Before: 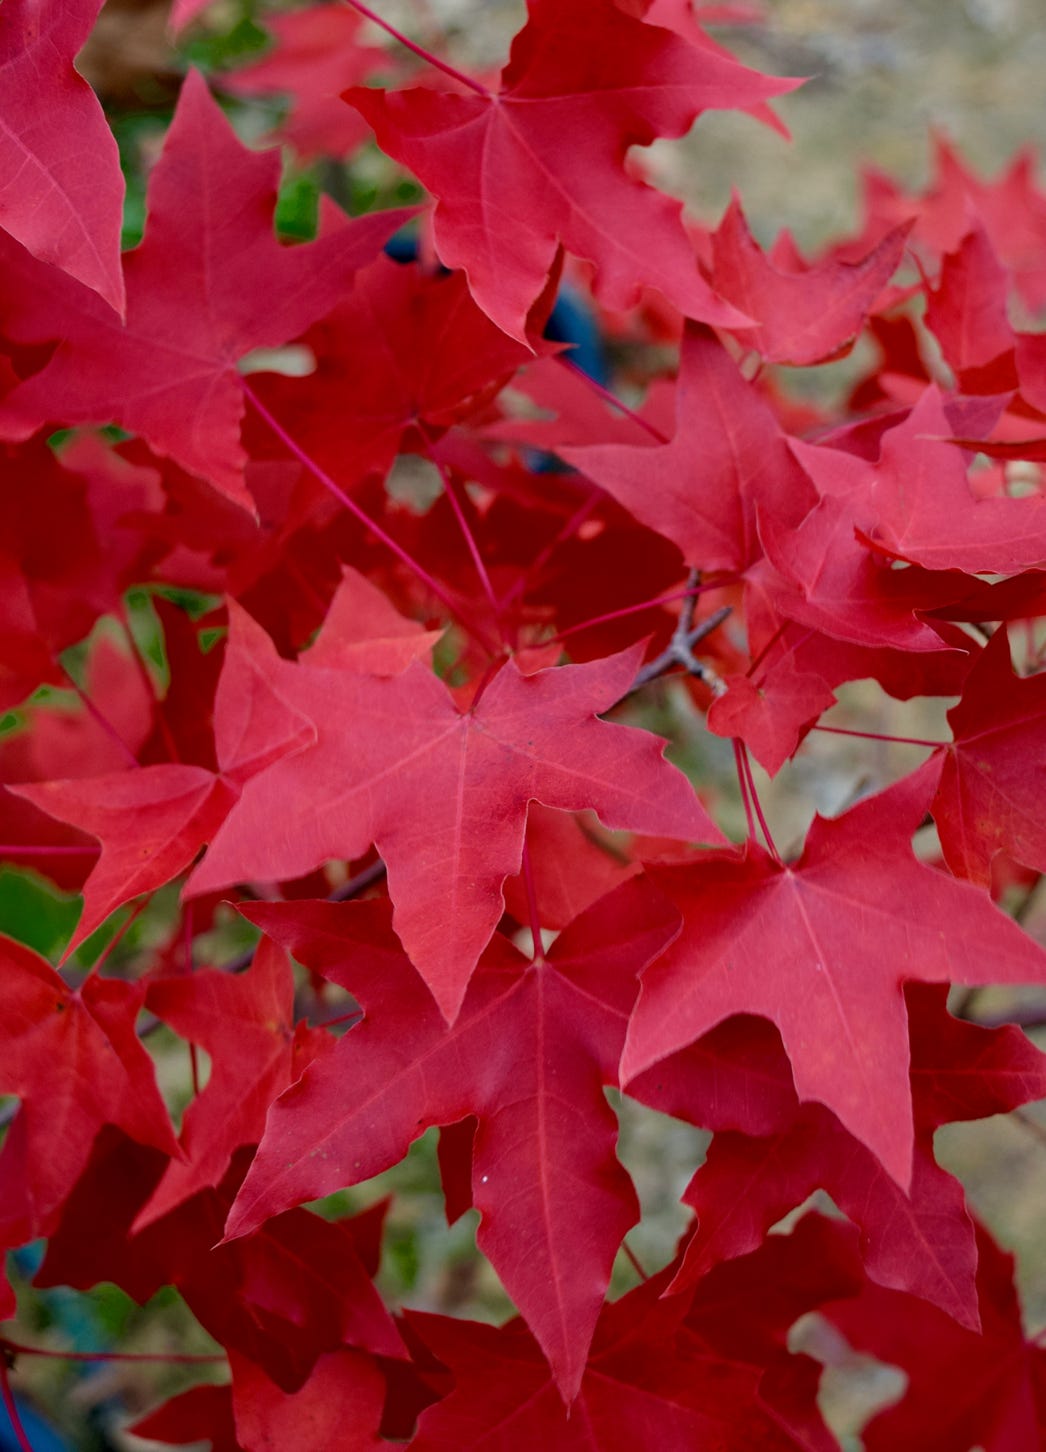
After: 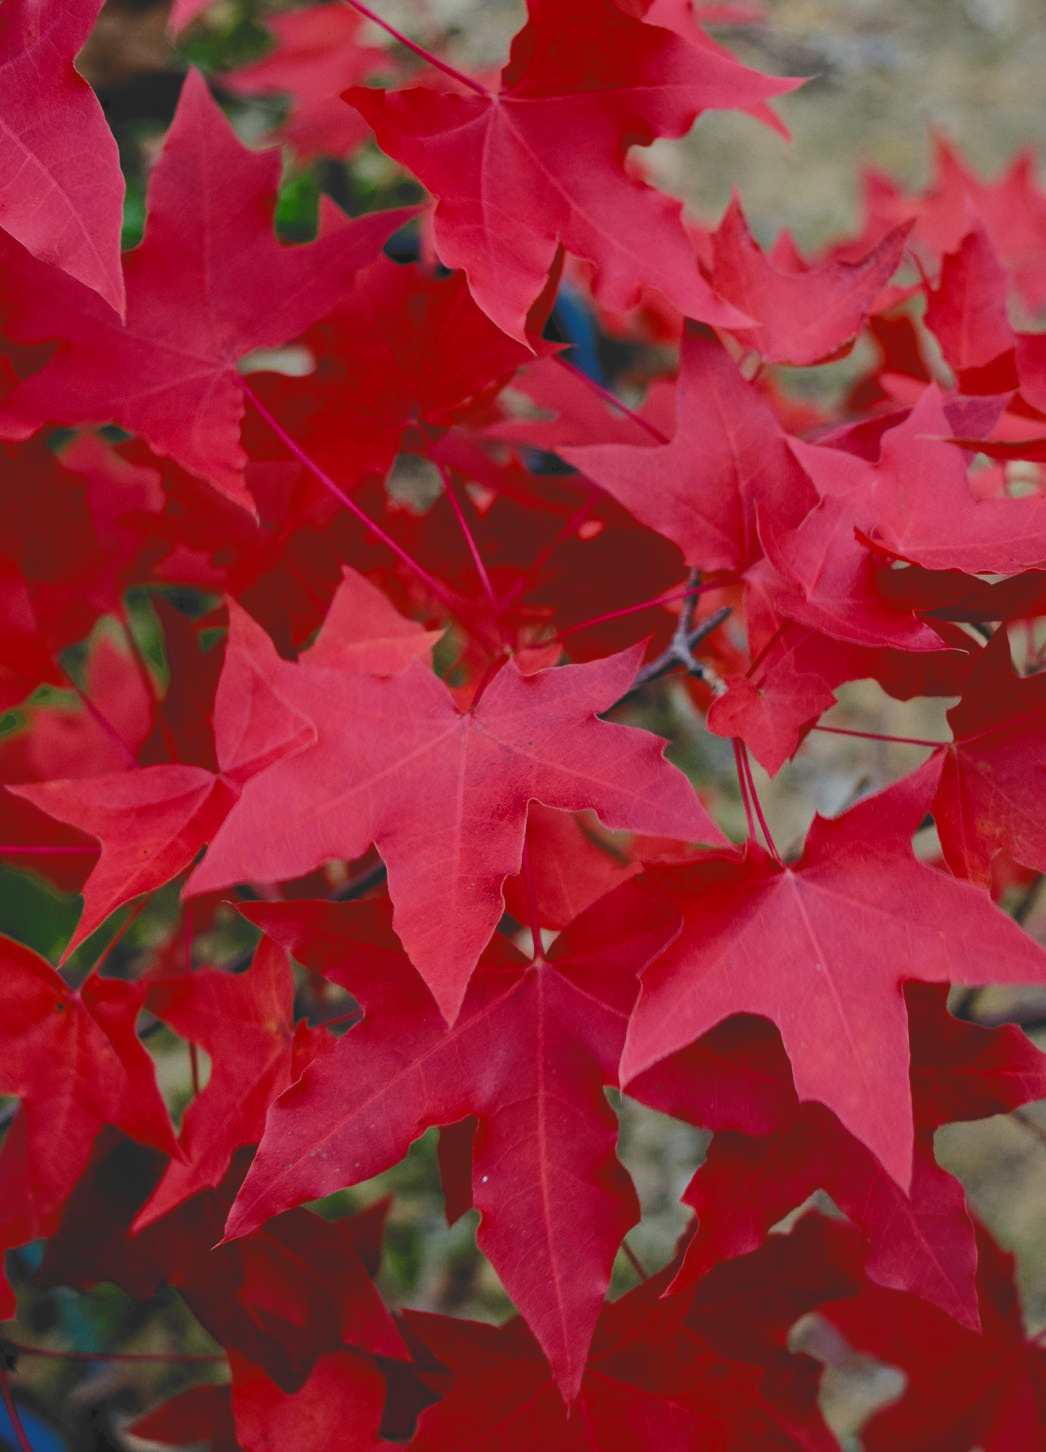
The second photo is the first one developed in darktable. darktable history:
filmic rgb: black relative exposure -5.12 EV, white relative exposure 3.97 EV, threshold 5.95 EV, hardness 2.9, contrast 1.406, highlights saturation mix -30.65%, color science v6 (2022), iterations of high-quality reconstruction 0, enable highlight reconstruction true
tone curve: curves: ch0 [(0, 0) (0.003, 0.149) (0.011, 0.152) (0.025, 0.154) (0.044, 0.164) (0.069, 0.179) (0.1, 0.194) (0.136, 0.211) (0.177, 0.232) (0.224, 0.258) (0.277, 0.289) (0.335, 0.326) (0.399, 0.371) (0.468, 0.438) (0.543, 0.504) (0.623, 0.569) (0.709, 0.642) (0.801, 0.716) (0.898, 0.775) (1, 1)], color space Lab, independent channels, preserve colors none
